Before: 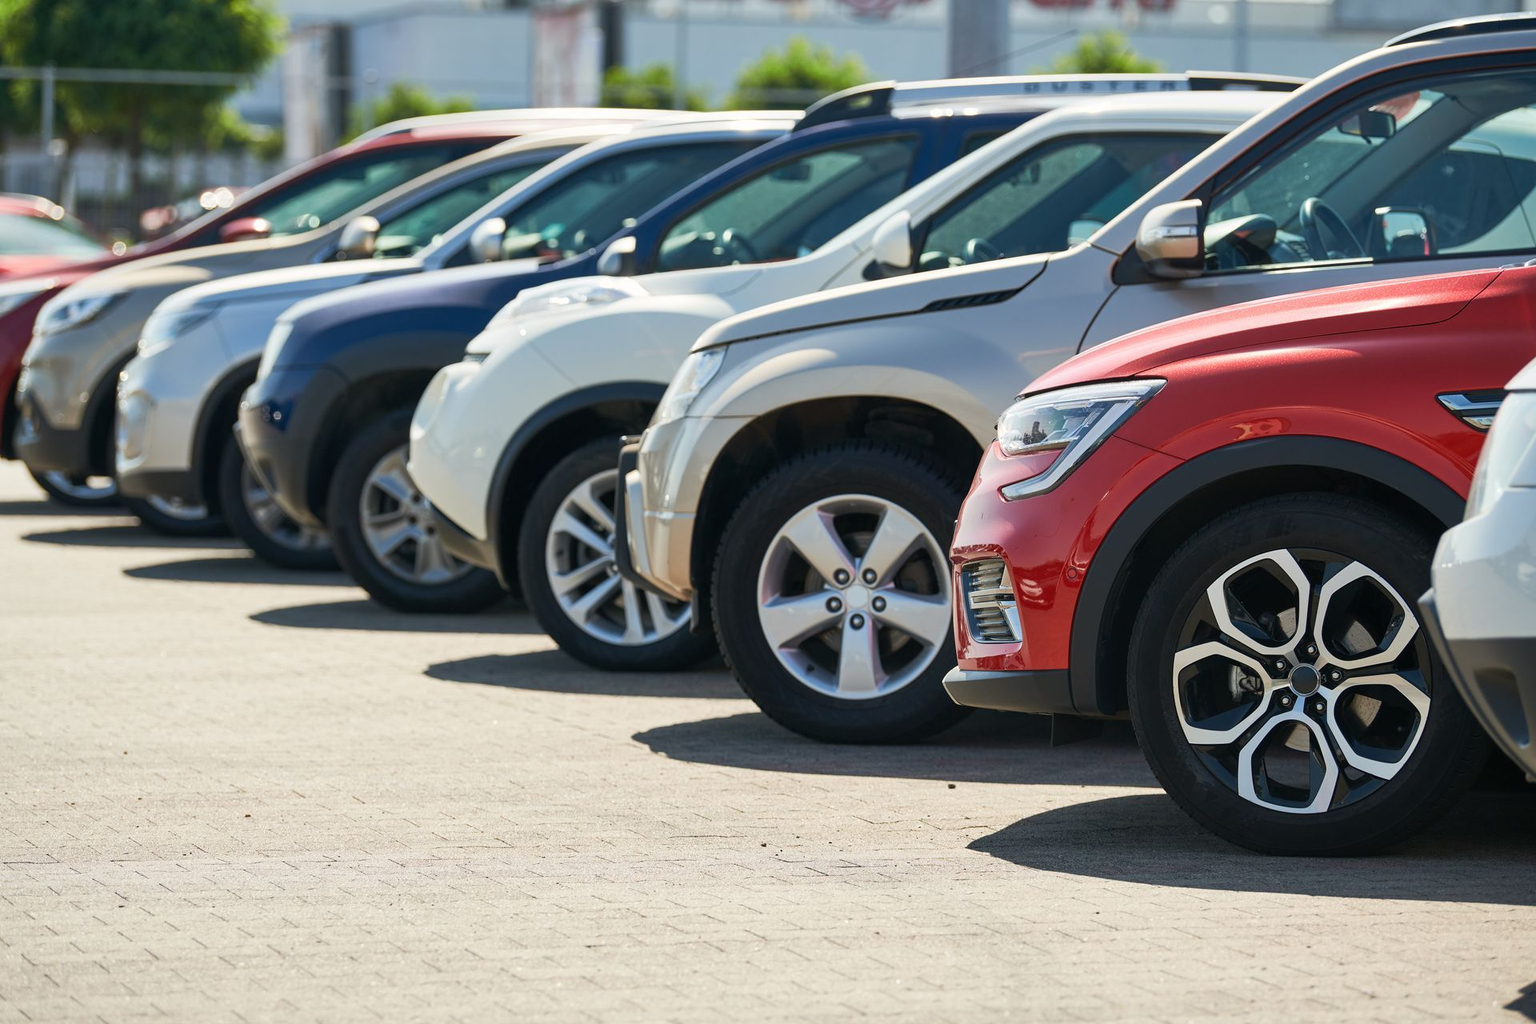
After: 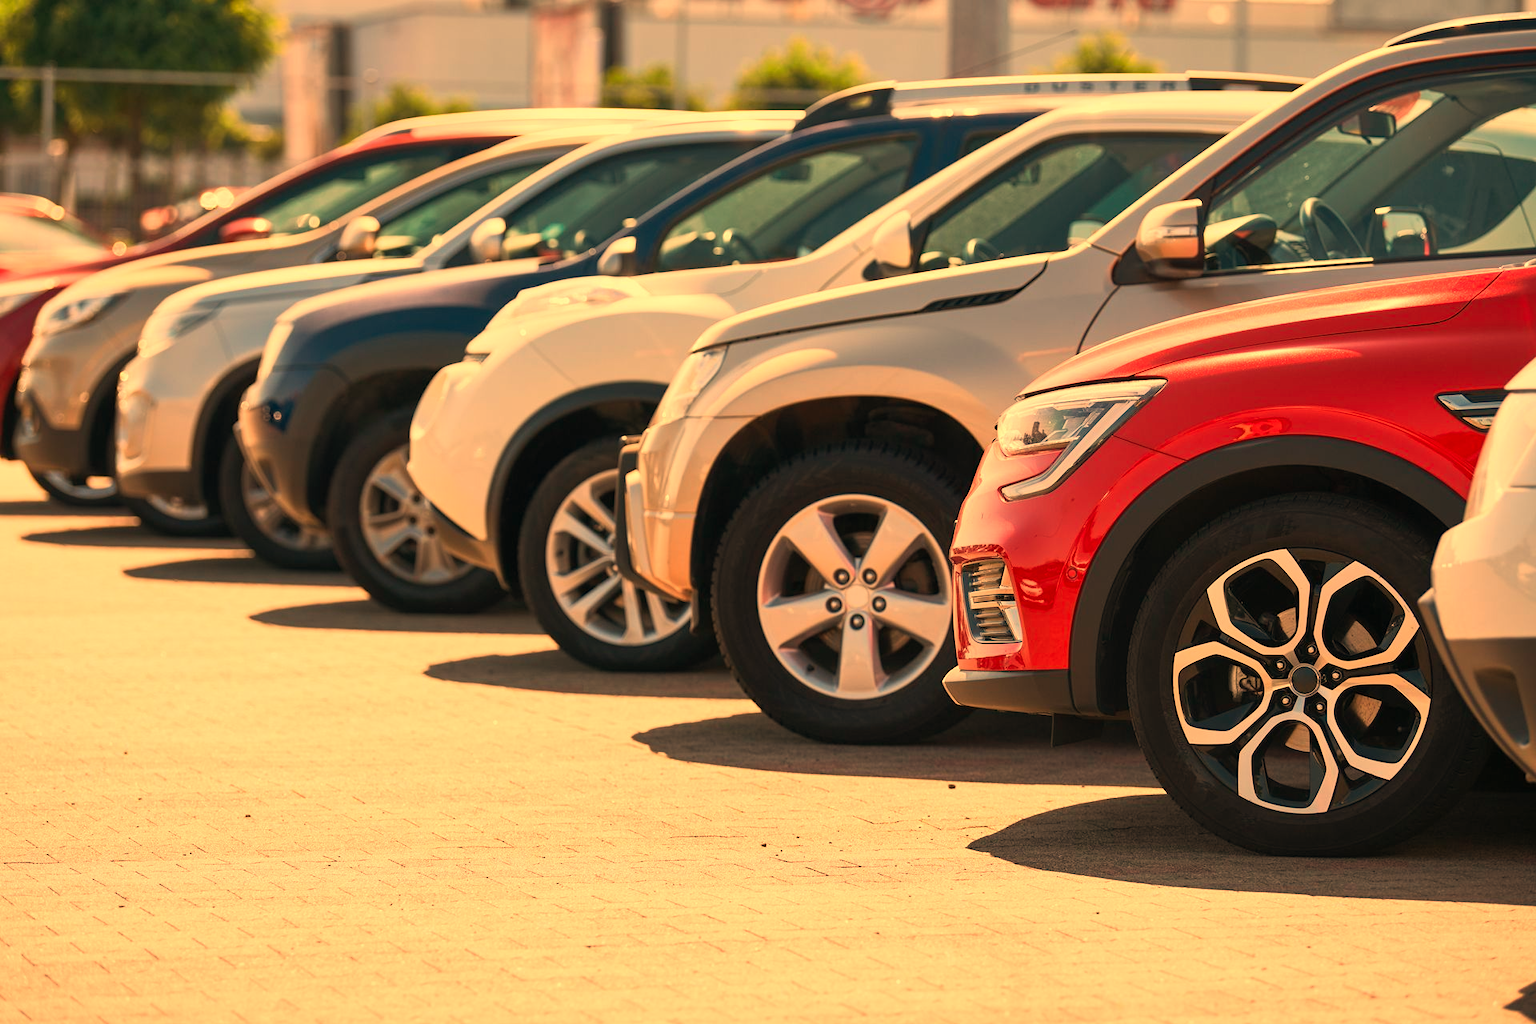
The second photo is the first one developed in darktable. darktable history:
white balance: red 1.467, blue 0.684
vibrance: on, module defaults
